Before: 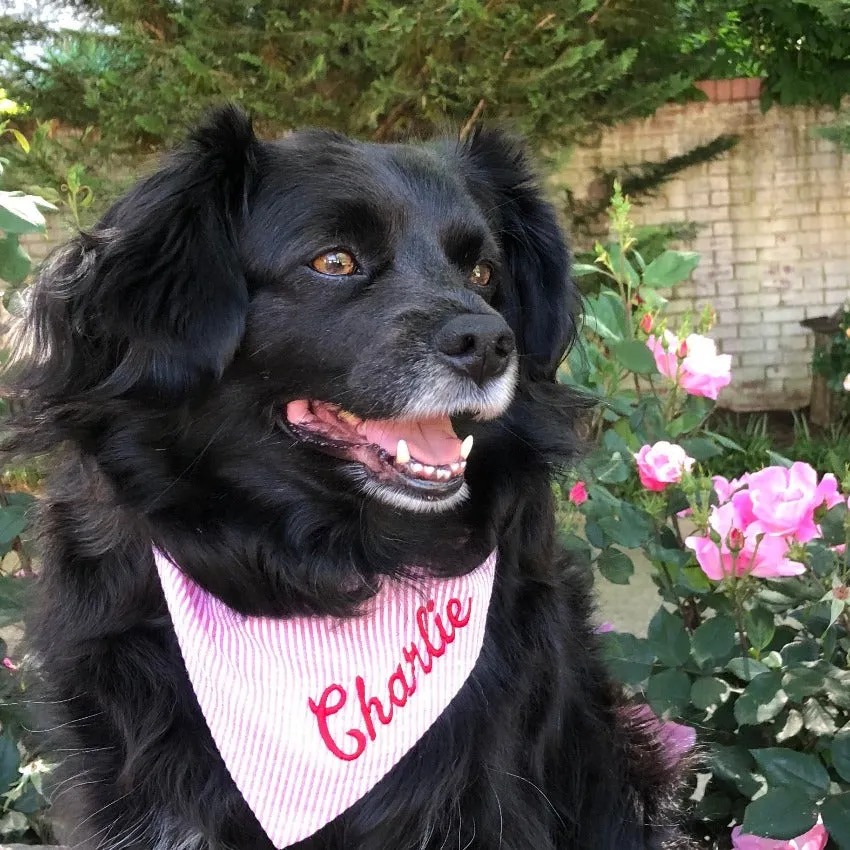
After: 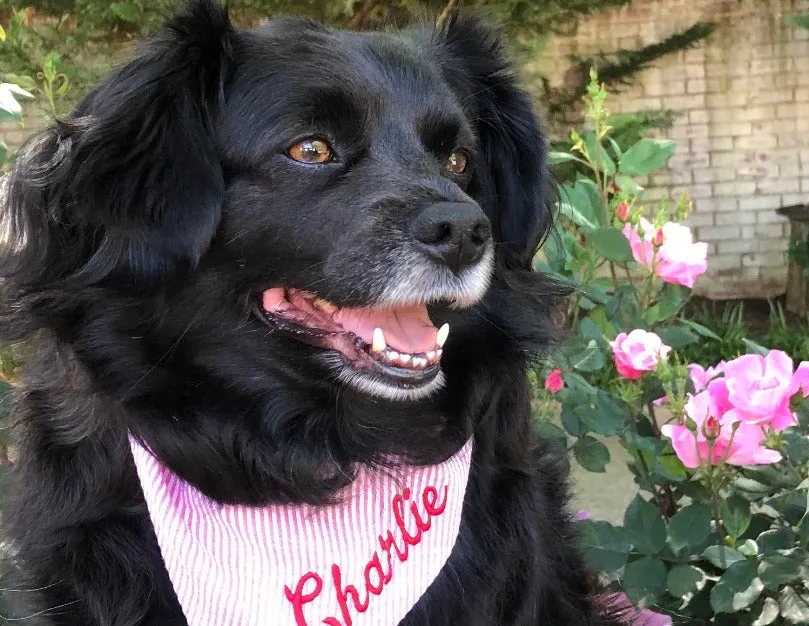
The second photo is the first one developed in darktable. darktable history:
crop and rotate: left 2.837%, top 13.405%, right 1.979%, bottom 12.903%
